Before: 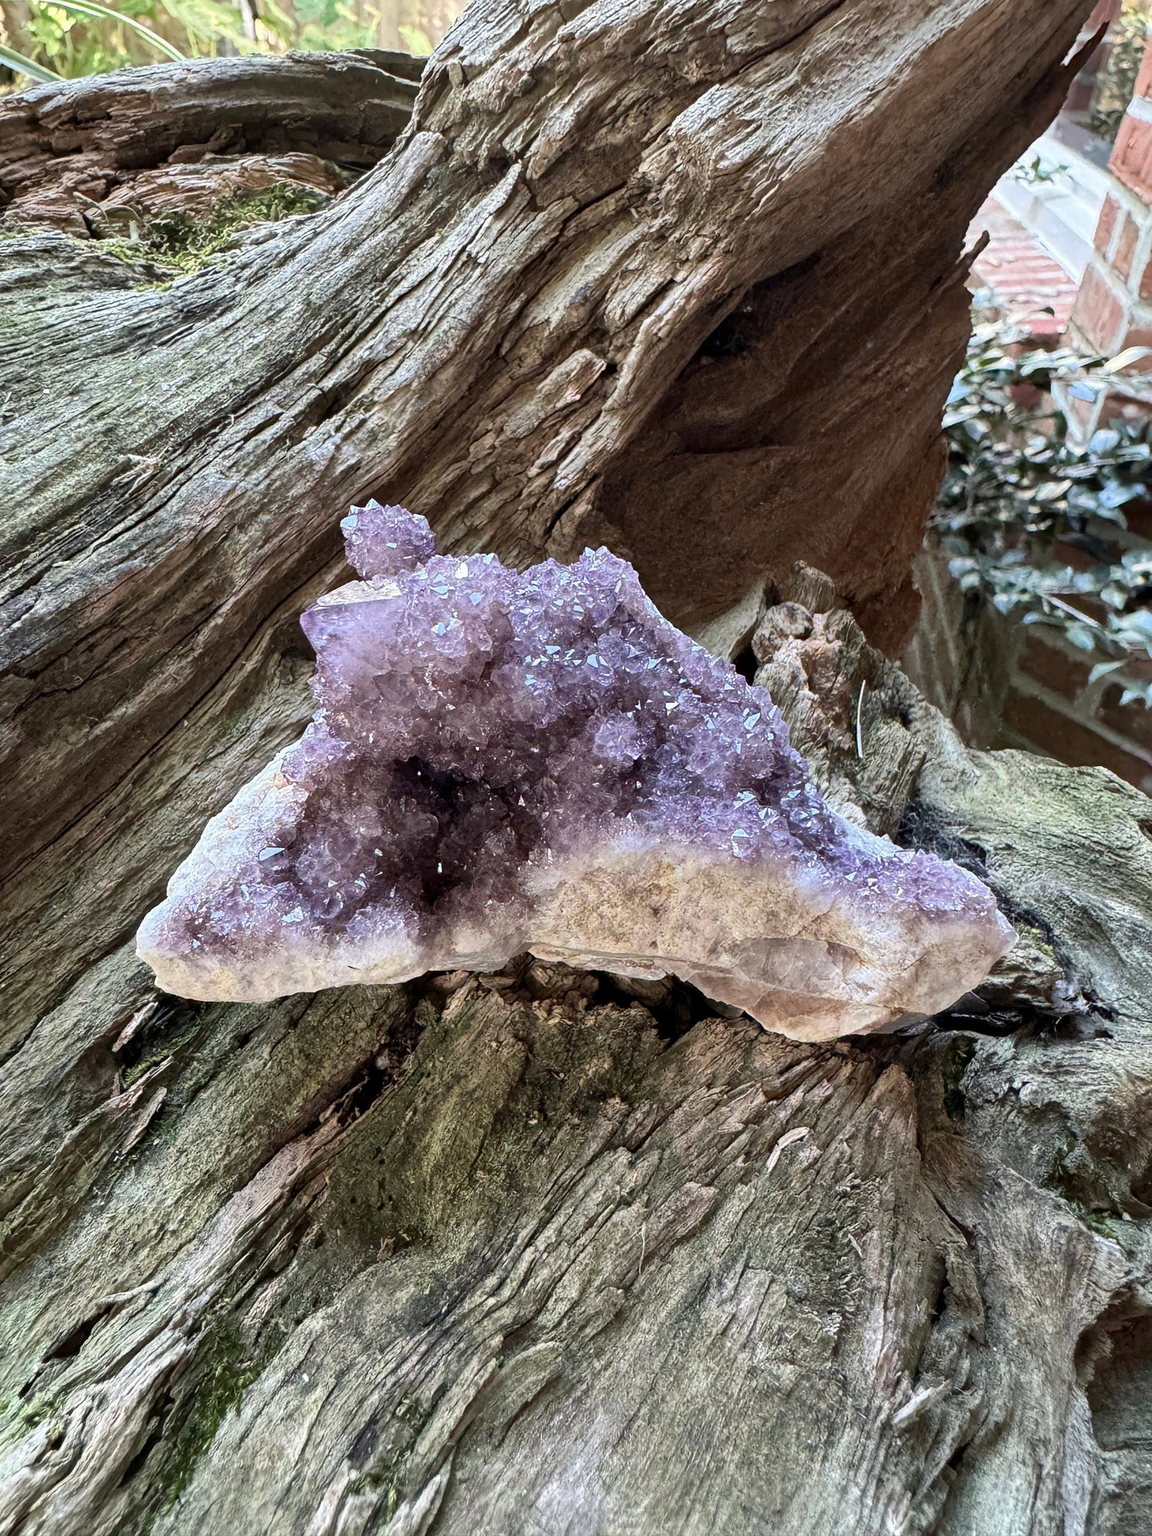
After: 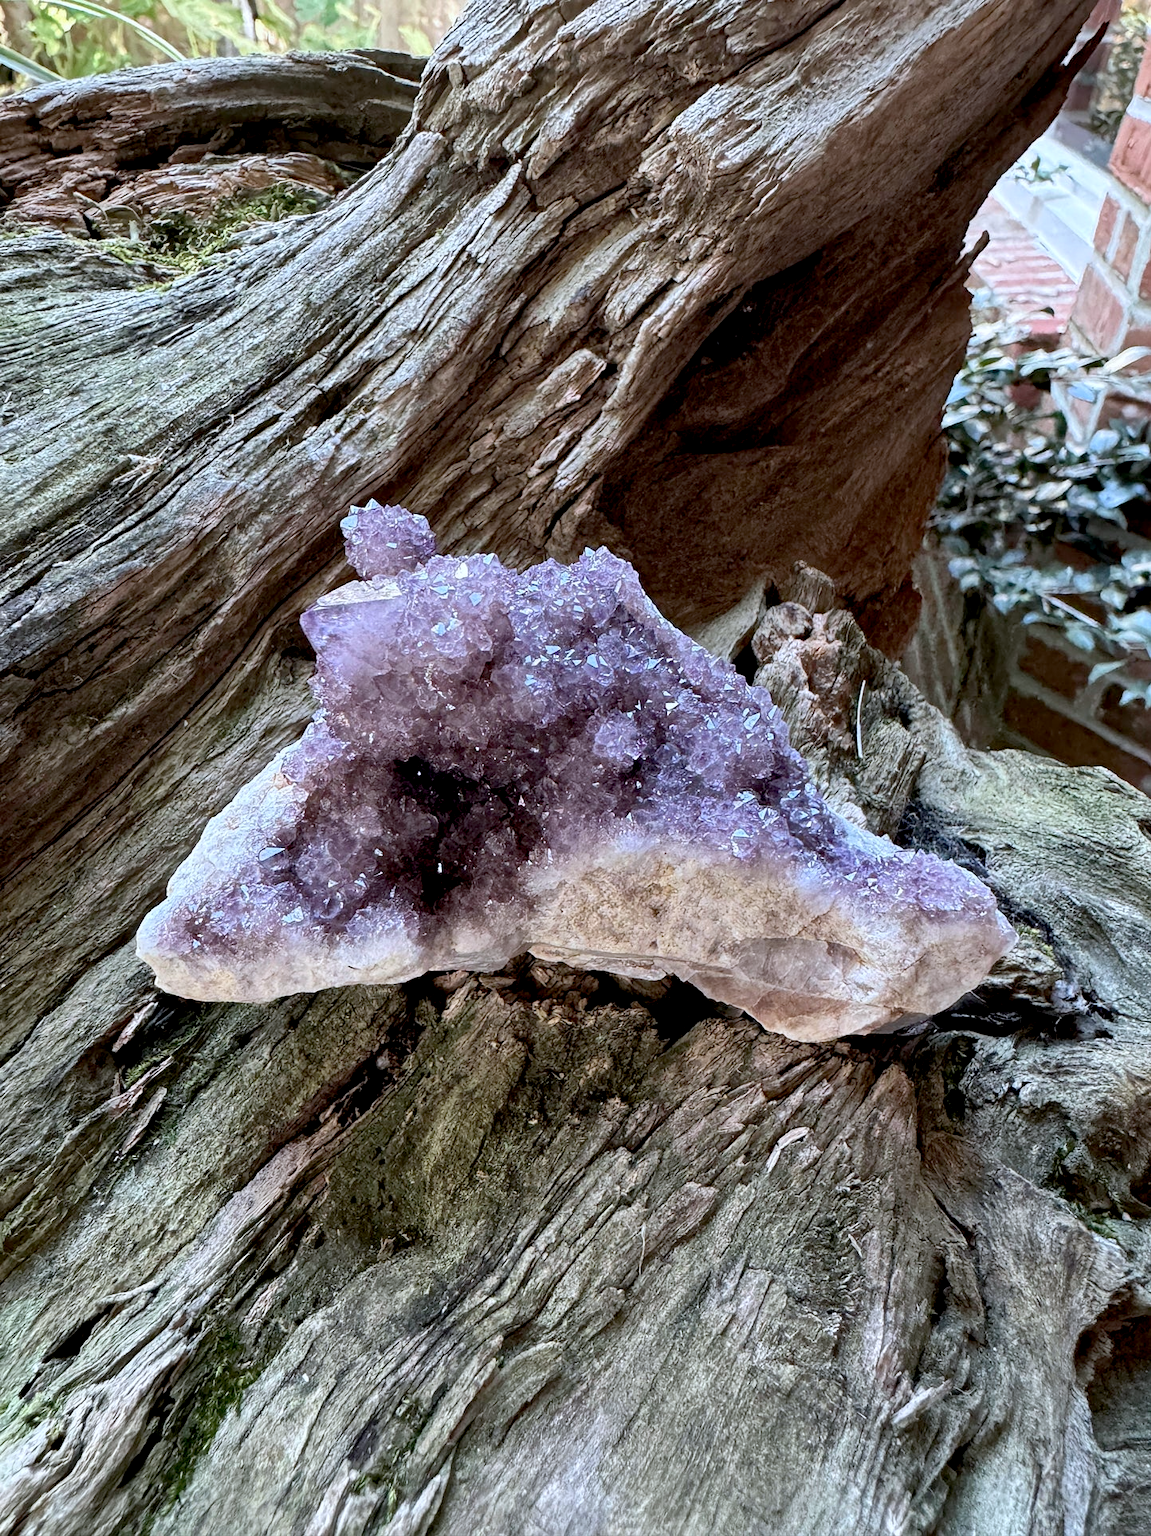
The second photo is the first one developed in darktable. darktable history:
color correction: highlights a* -0.772, highlights b* -8.92
exposure: black level correction 0.011, compensate highlight preservation false
